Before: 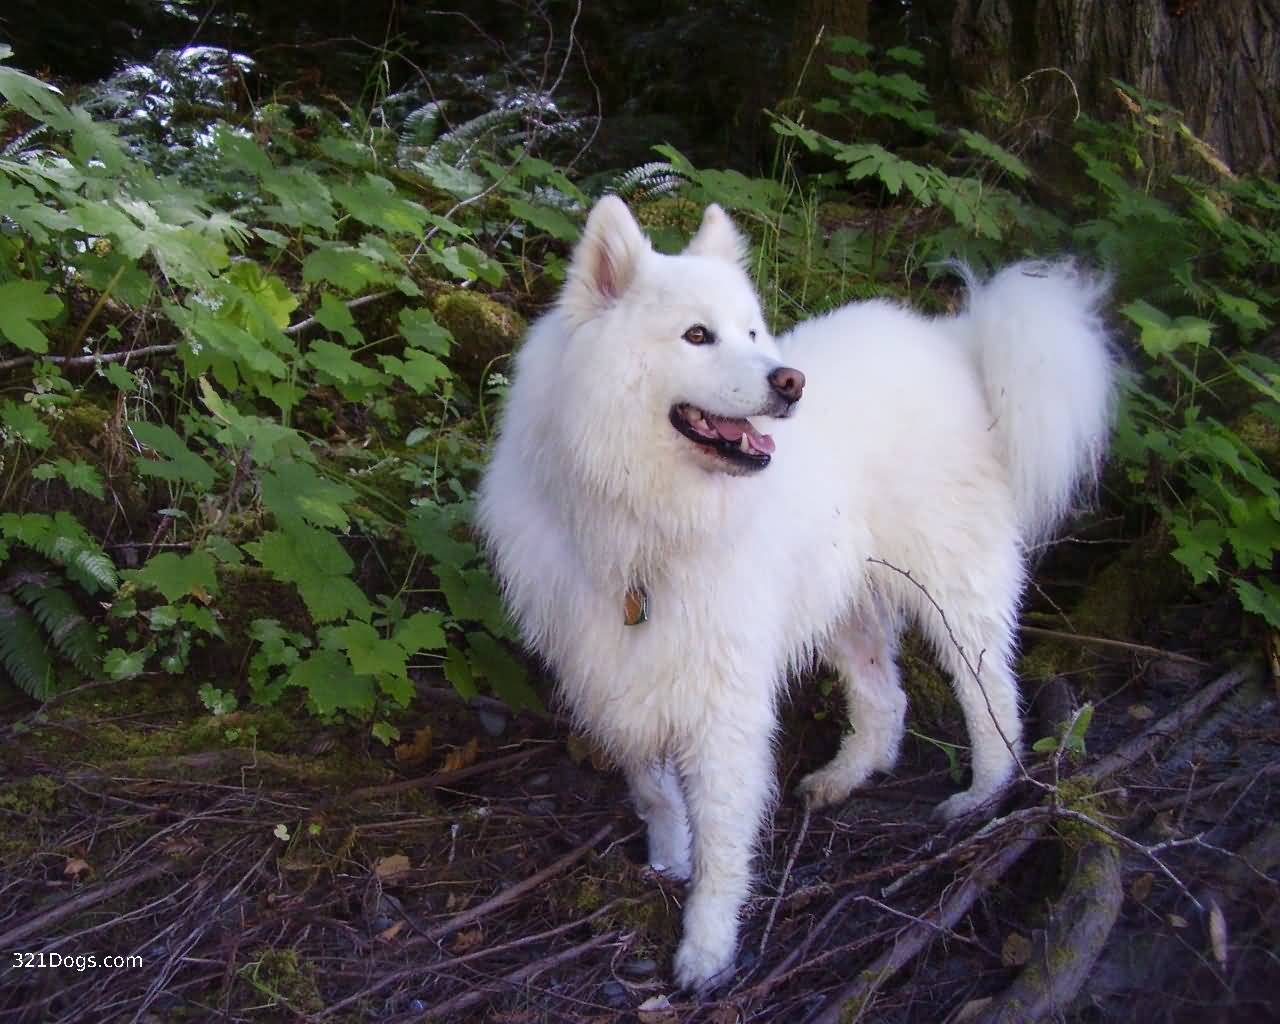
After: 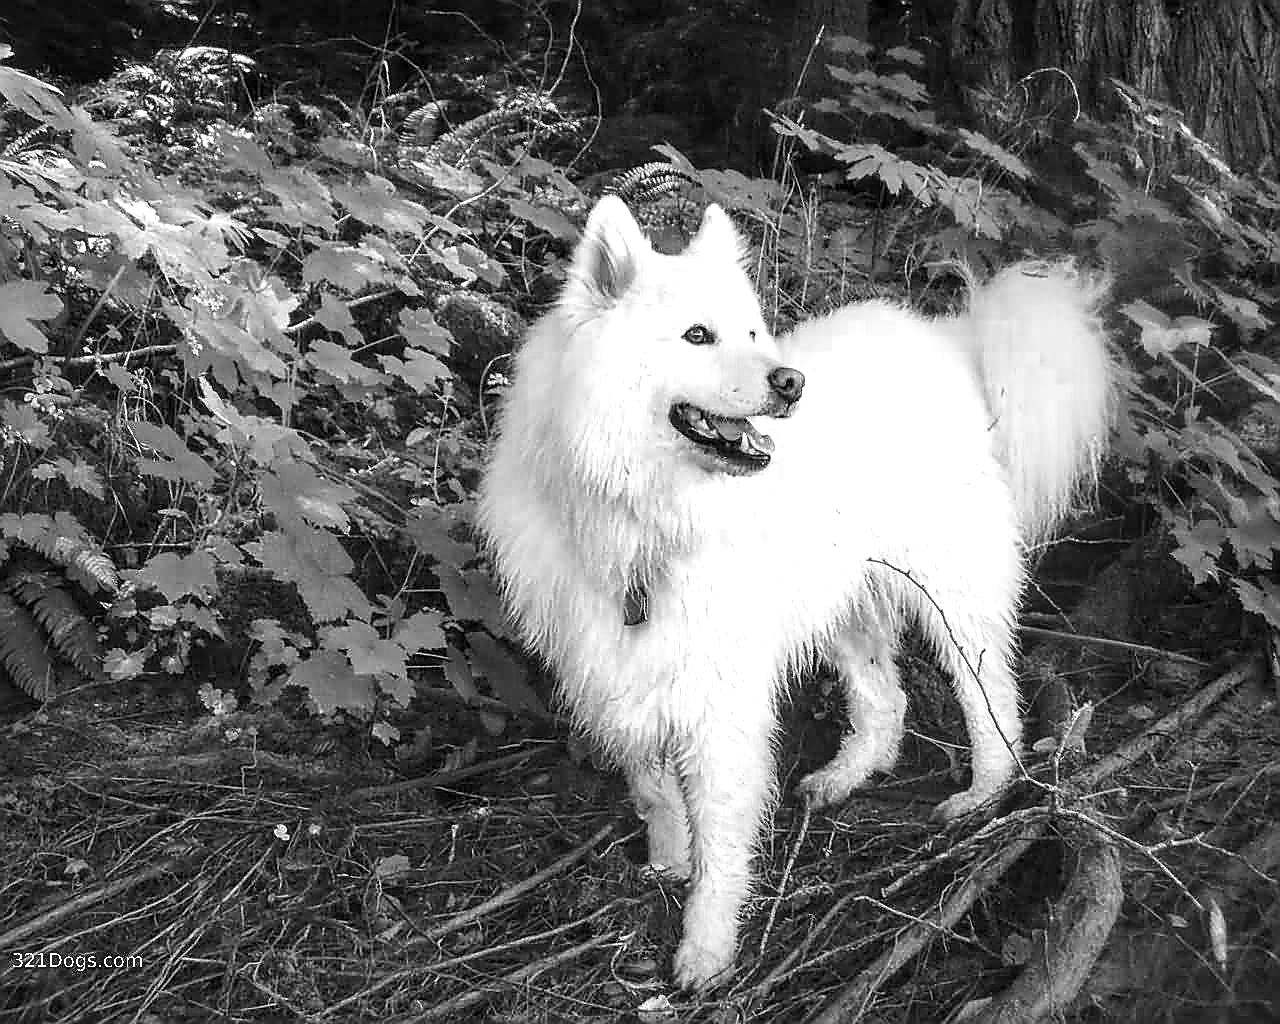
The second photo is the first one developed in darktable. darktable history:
local contrast: highlights 35%, detail 135%
exposure: black level correction 0, exposure 1 EV, compensate highlight preservation false
rgb levels: mode RGB, independent channels, levels [[0, 0.5, 1], [0, 0.521, 1], [0, 0.536, 1]]
sharpen: radius 1.4, amount 1.25, threshold 0.7
color zones: curves: ch0 [(0.002, 0.593) (0.143, 0.417) (0.285, 0.541) (0.455, 0.289) (0.608, 0.327) (0.727, 0.283) (0.869, 0.571) (1, 0.603)]; ch1 [(0, 0) (0.143, 0) (0.286, 0) (0.429, 0) (0.571, 0) (0.714, 0) (0.857, 0)]
